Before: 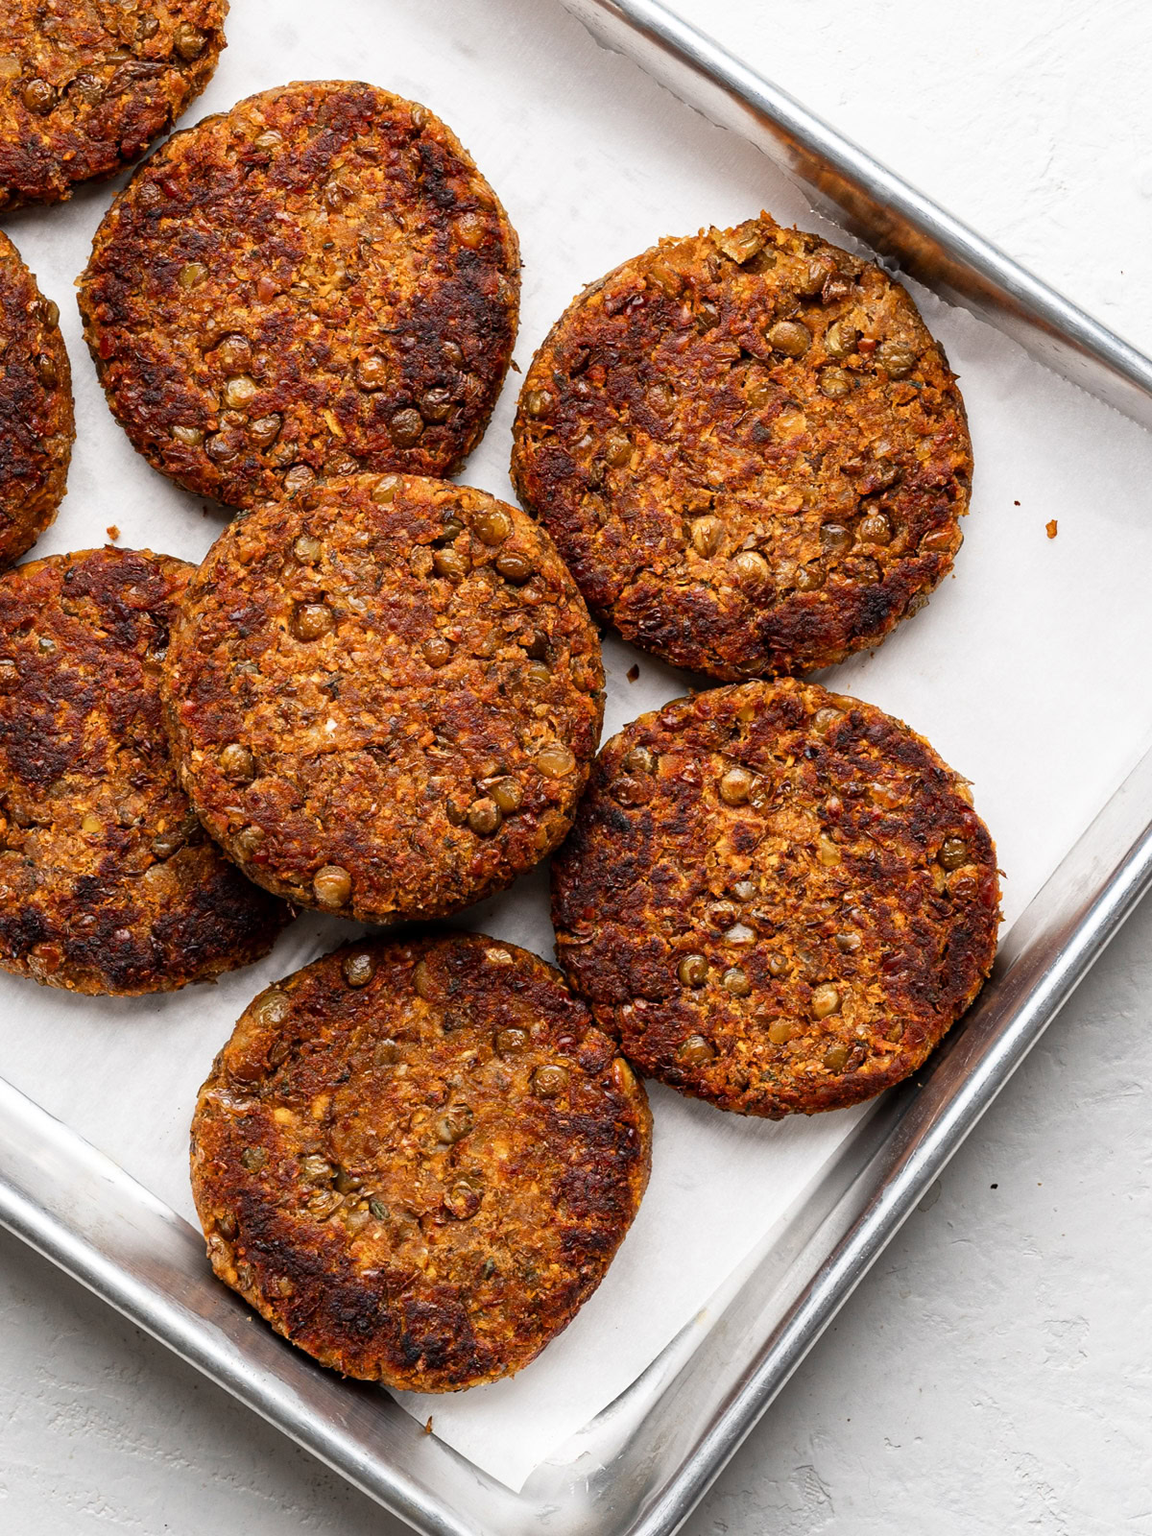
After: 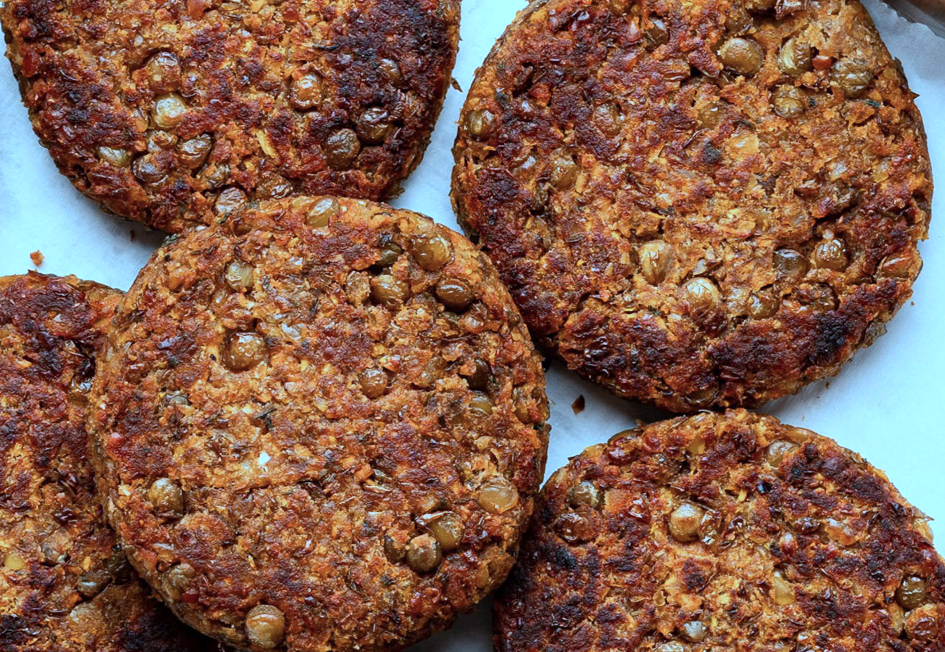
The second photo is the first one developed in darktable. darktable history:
crop: left 6.773%, top 18.611%, right 14.412%, bottom 40.598%
color correction: highlights a* -10.25, highlights b* -10.49
color calibration: illuminant custom, x 0.388, y 0.387, temperature 3811.9 K
tone equalizer: edges refinement/feathering 500, mask exposure compensation -1.57 EV, preserve details no
